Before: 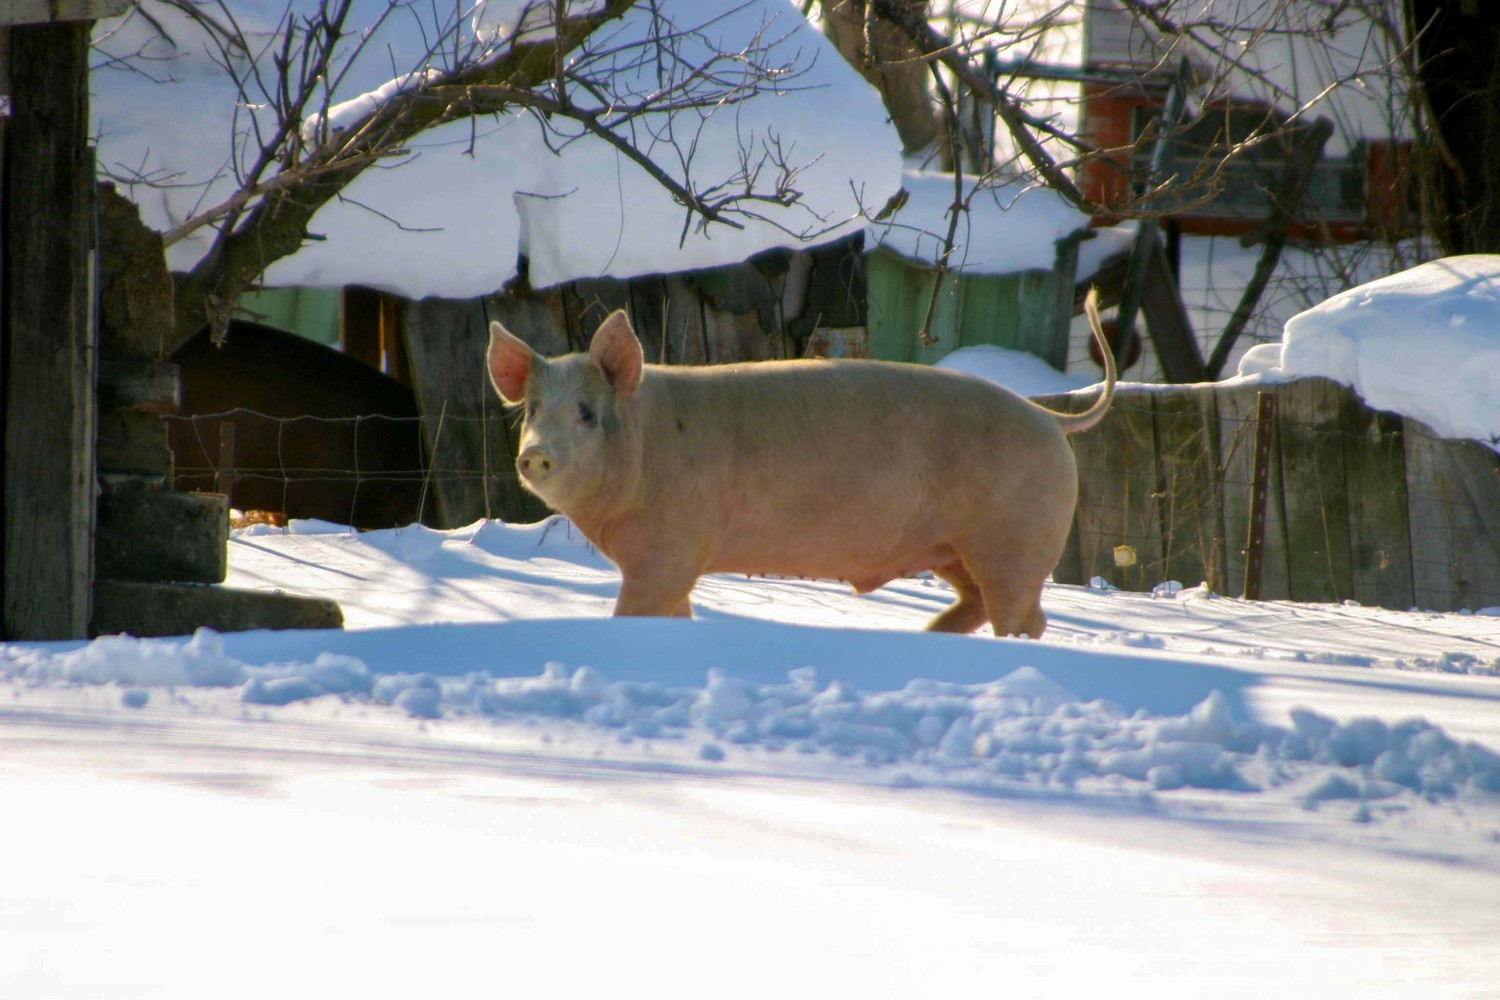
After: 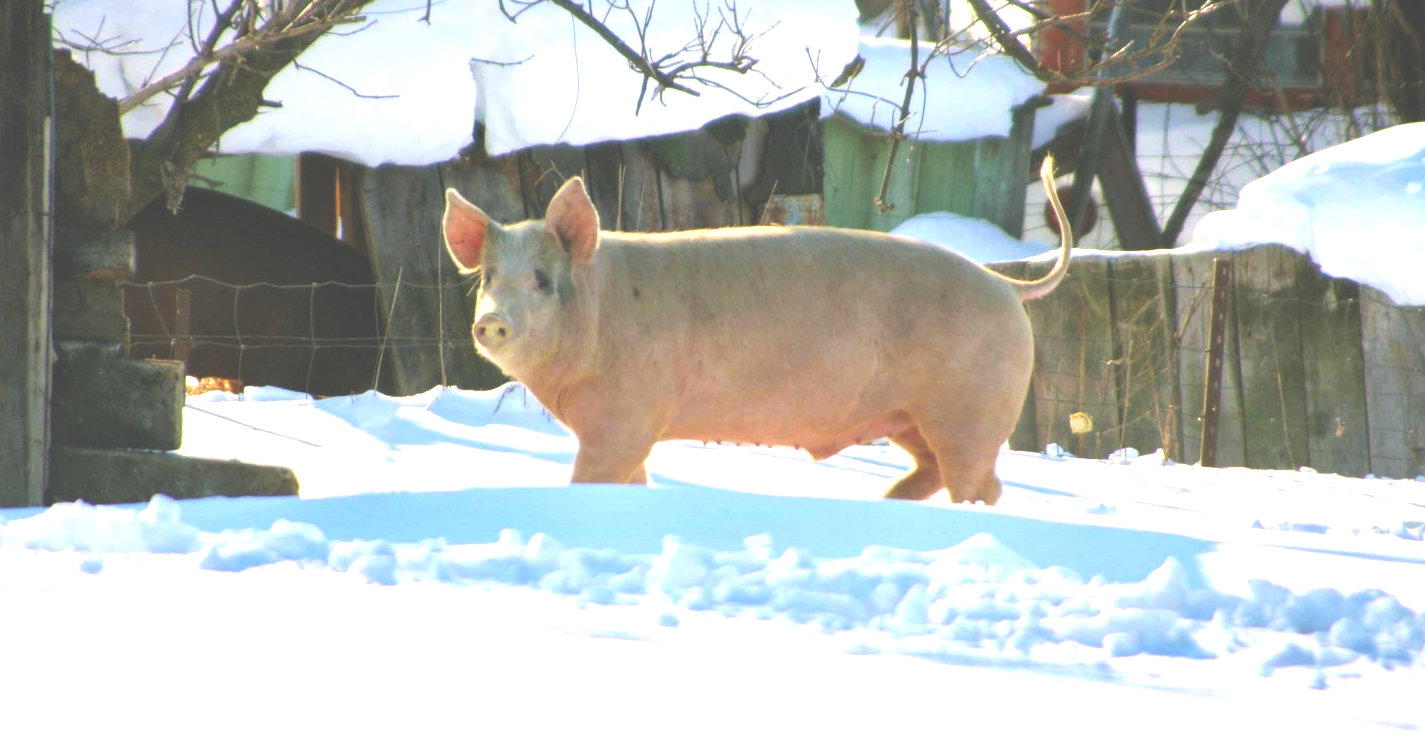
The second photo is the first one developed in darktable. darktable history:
exposure: black level correction -0.023, exposure 1.397 EV, compensate highlight preservation false
crop and rotate: left 2.991%, top 13.302%, right 1.981%, bottom 12.636%
